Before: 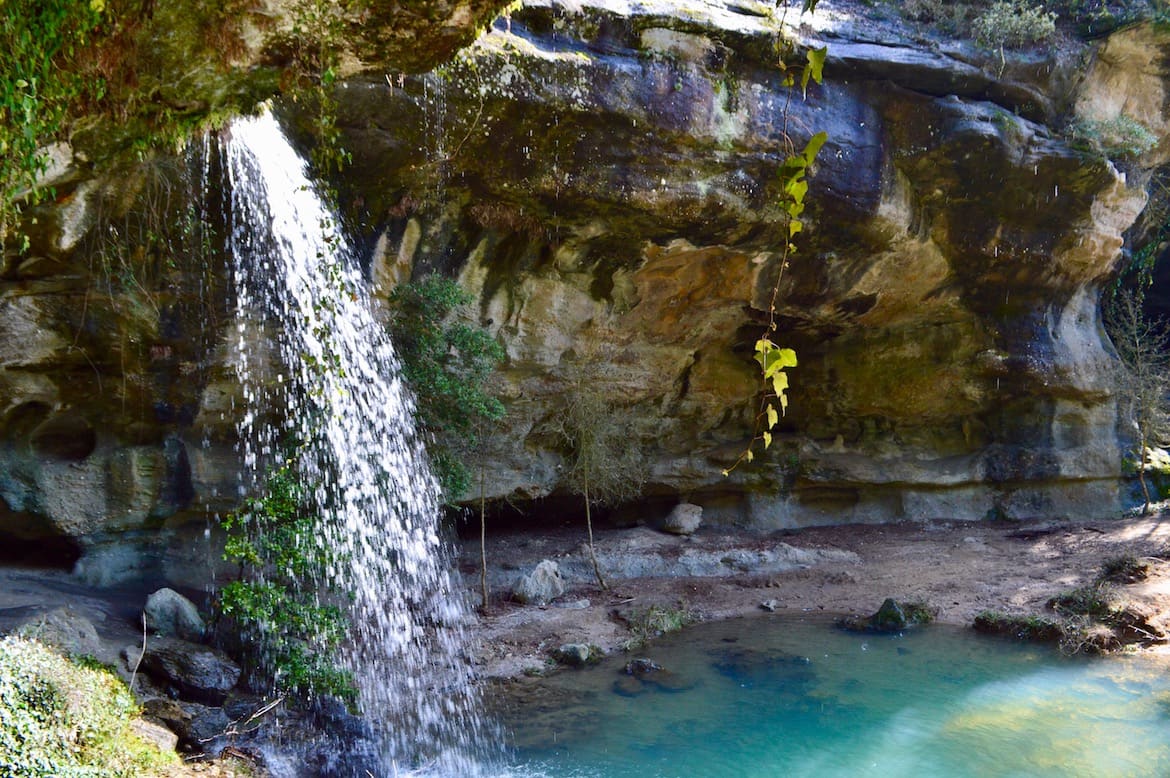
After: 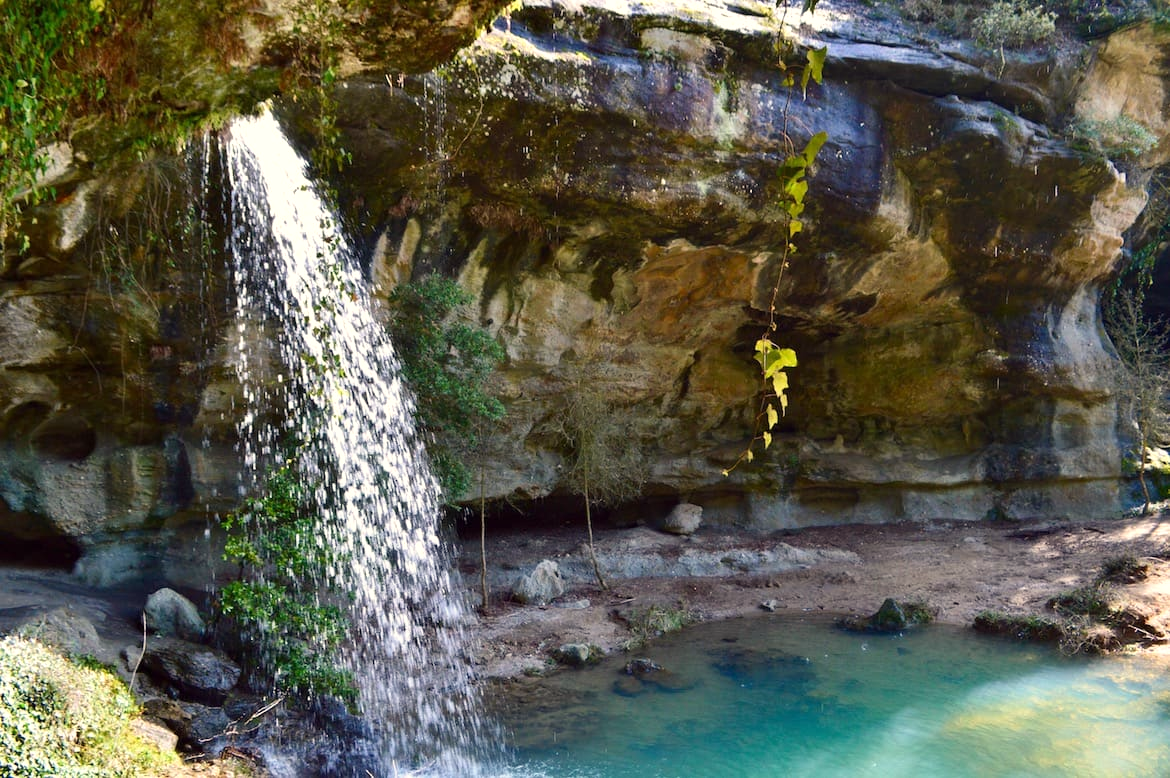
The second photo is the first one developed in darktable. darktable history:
white balance: red 1.045, blue 0.932
exposure: exposure 0.127 EV, compensate highlight preservation false
